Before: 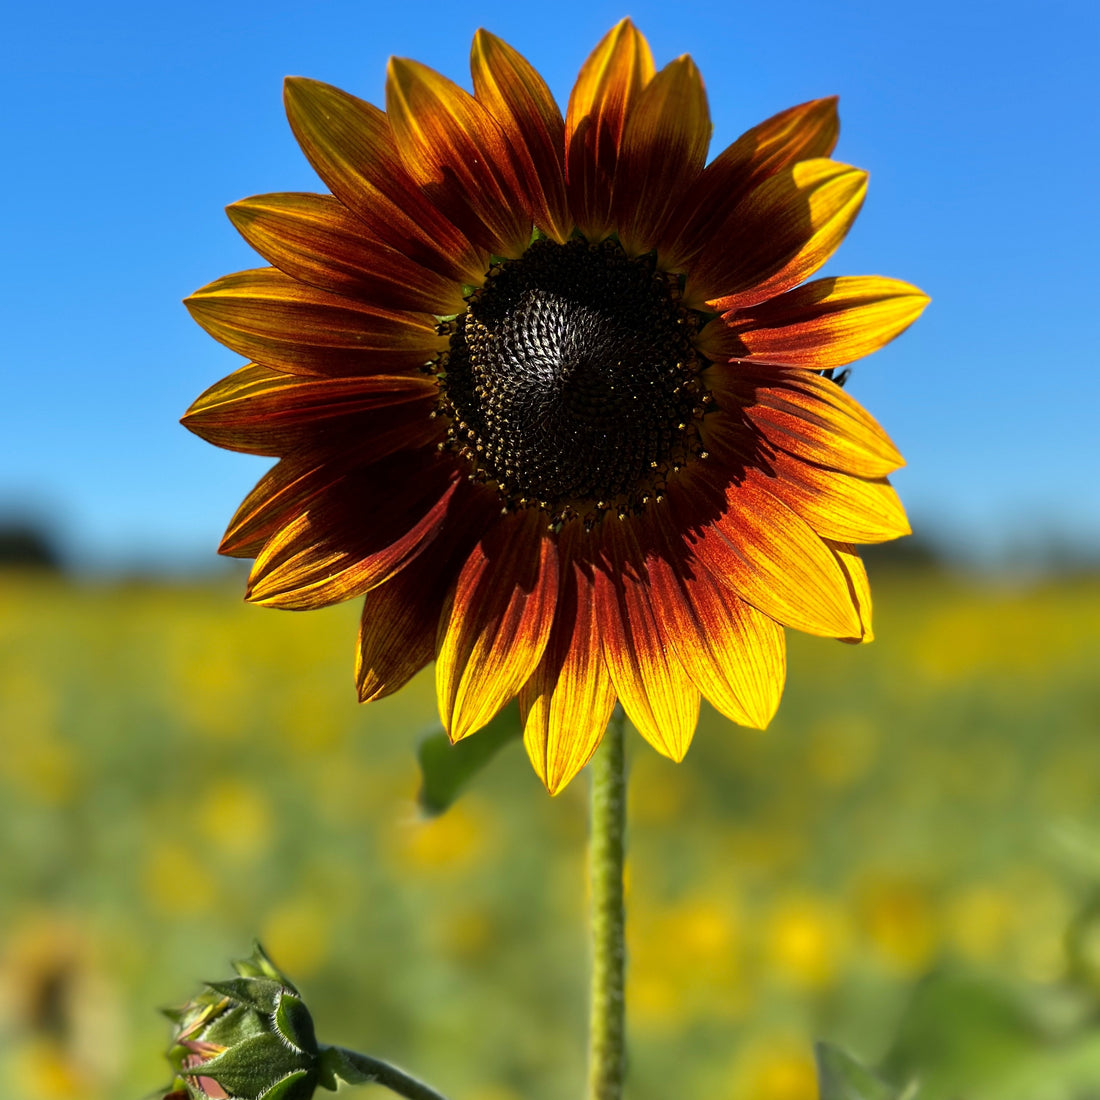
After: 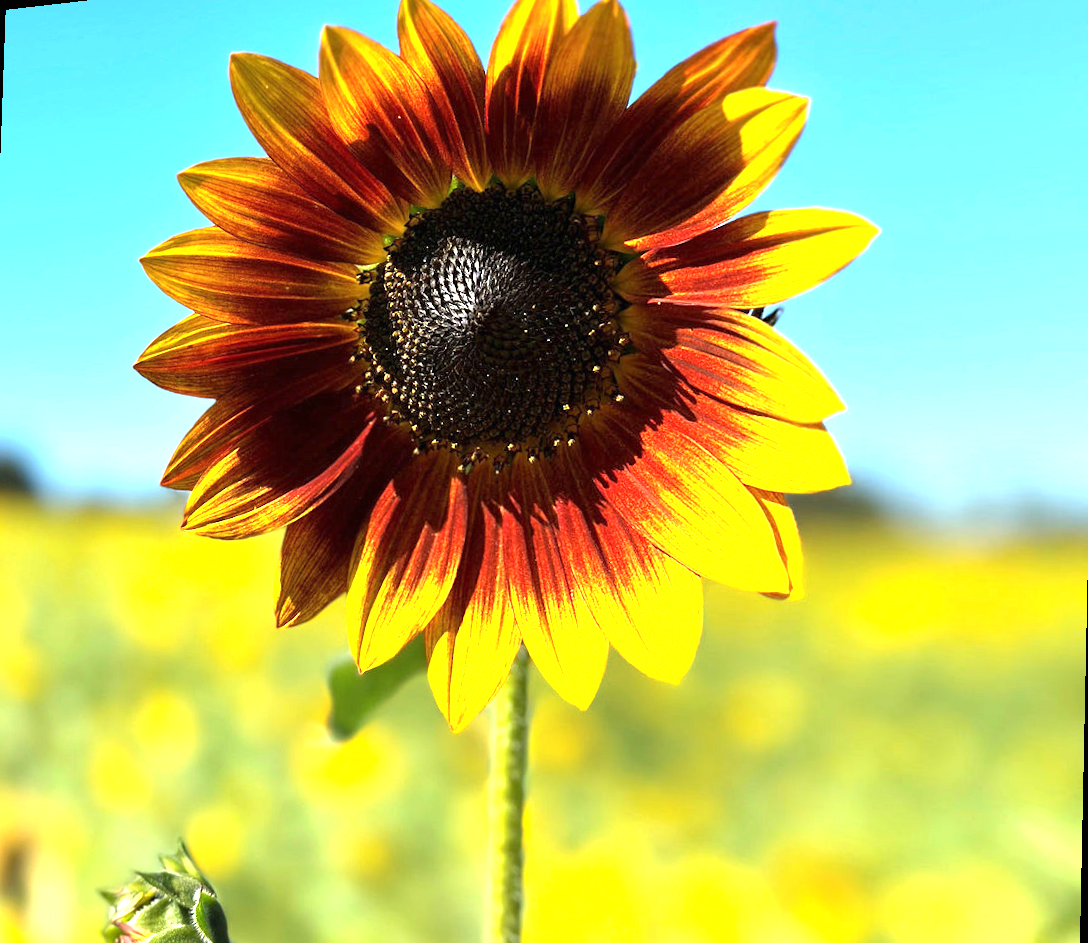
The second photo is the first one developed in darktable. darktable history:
exposure: black level correction 0, exposure 1.6 EV, compensate exposure bias true, compensate highlight preservation false
rotate and perspective: rotation 1.69°, lens shift (vertical) -0.023, lens shift (horizontal) -0.291, crop left 0.025, crop right 0.988, crop top 0.092, crop bottom 0.842
